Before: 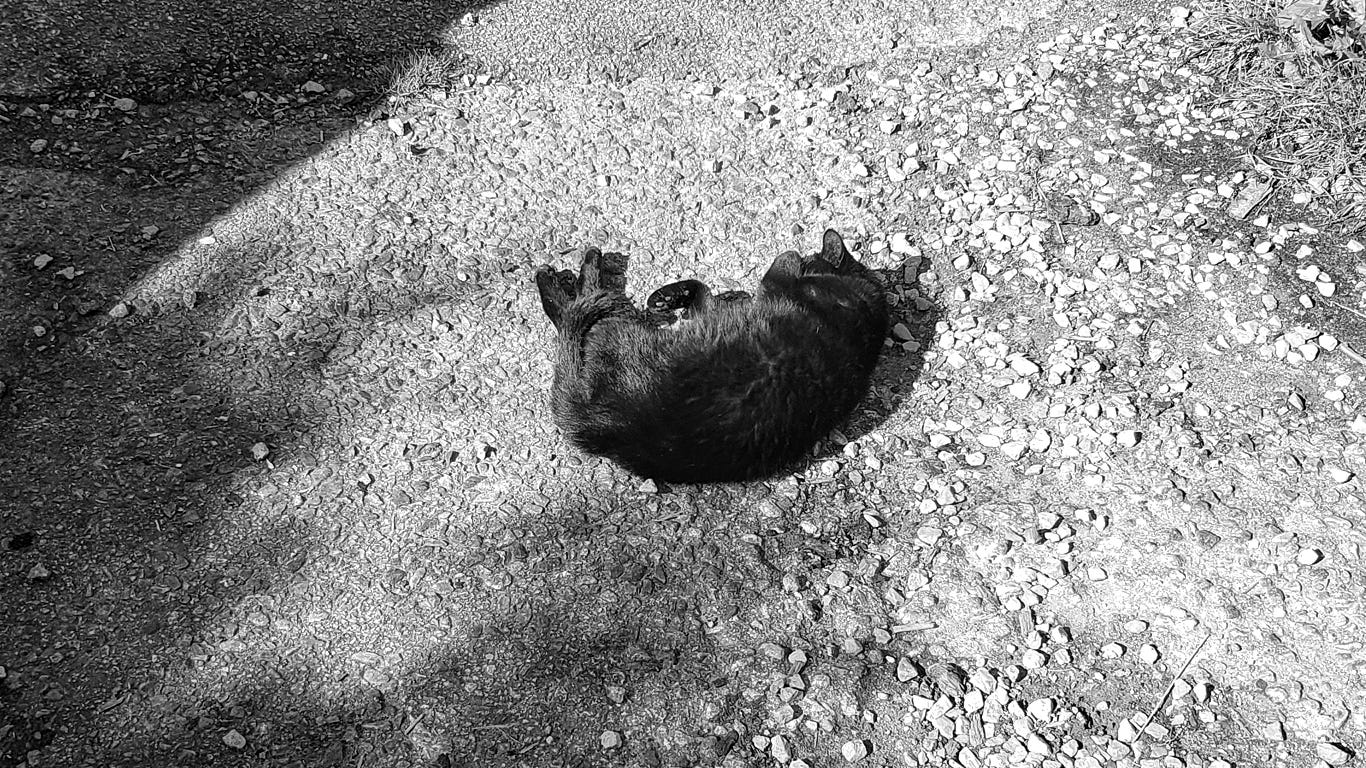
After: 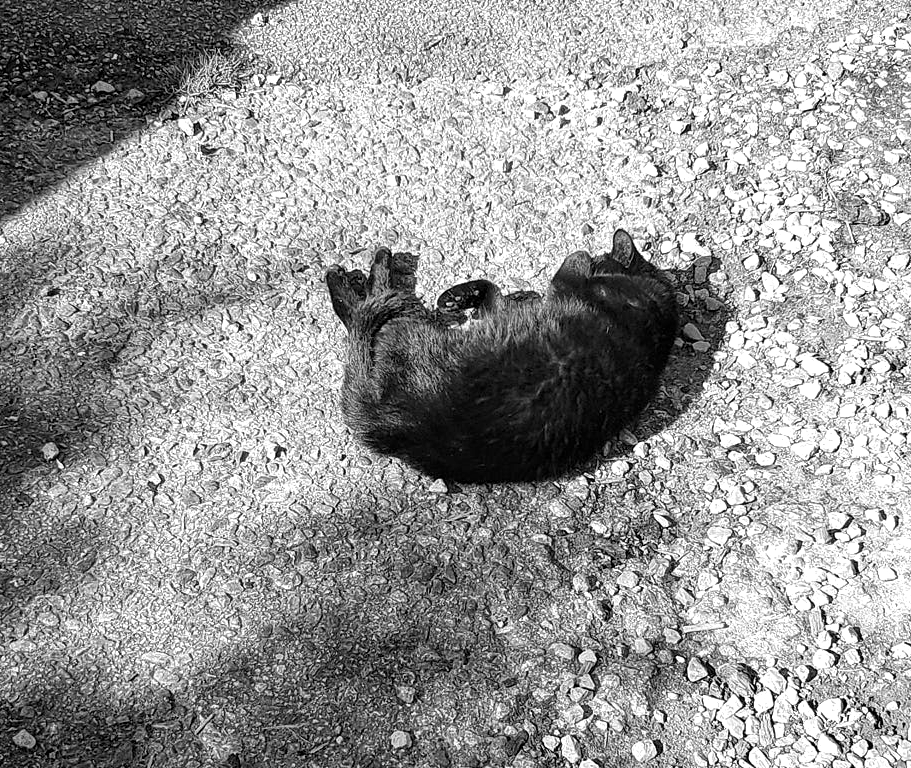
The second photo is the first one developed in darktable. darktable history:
crop: left 15.425%, right 17.875%
local contrast: highlights 101%, shadows 101%, detail 119%, midtone range 0.2
exposure: exposure 0.178 EV, compensate exposure bias true, compensate highlight preservation false
